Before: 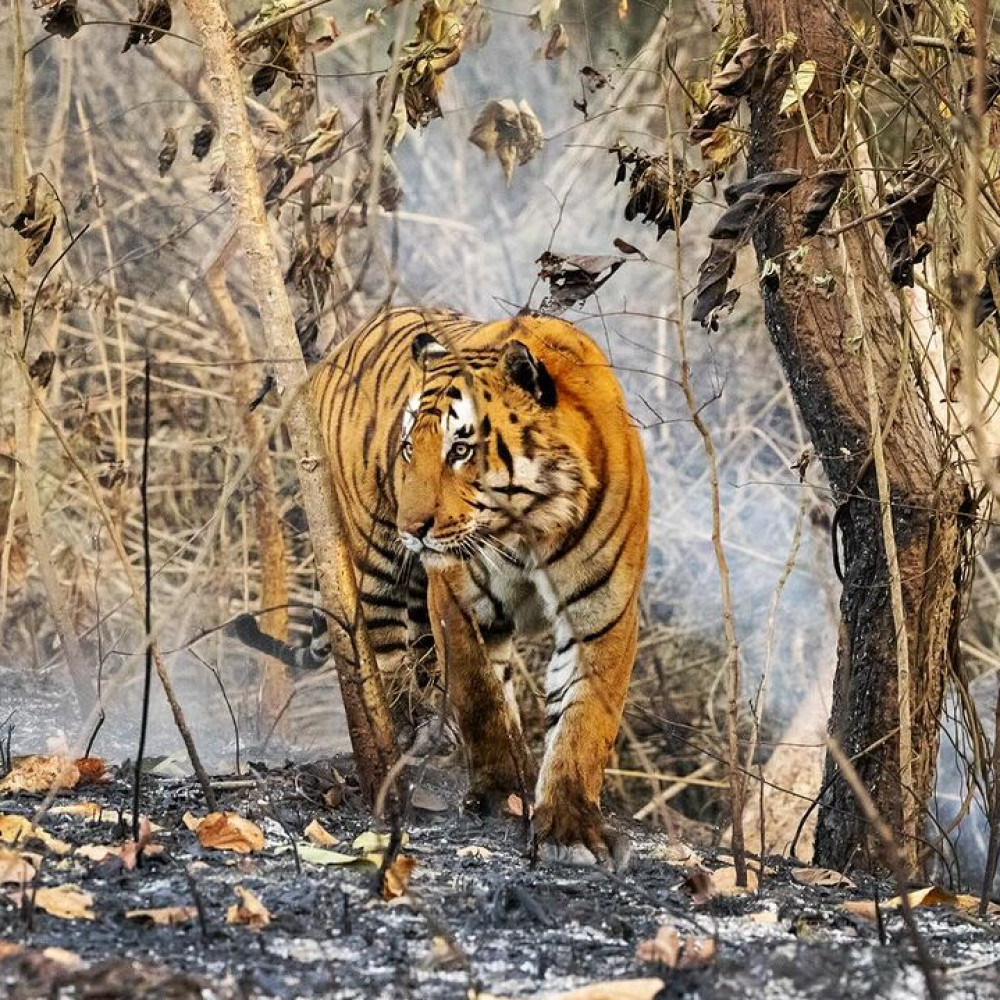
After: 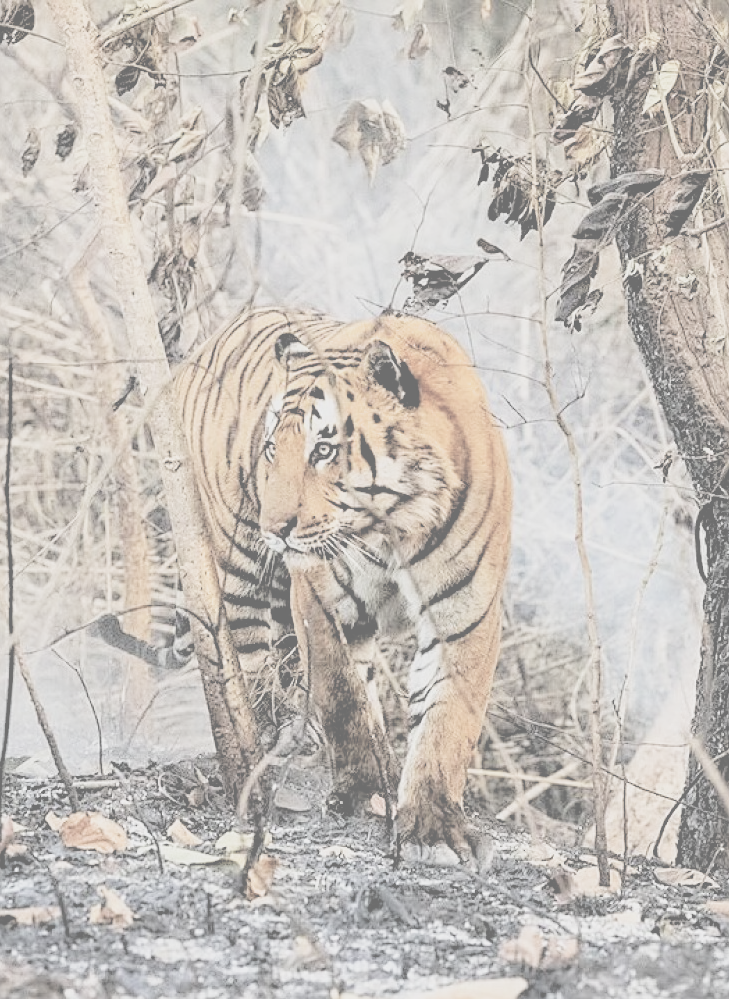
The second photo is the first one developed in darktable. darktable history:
filmic rgb: black relative exposure -8.01 EV, white relative exposure 4.01 EV, hardness 4.16, latitude 50.21%, contrast 1.101
contrast brightness saturation: contrast -0.322, brightness 0.731, saturation -0.795
exposure: black level correction 0.001, exposure 0.499 EV, compensate highlight preservation false
sharpen: amount 0.495
crop: left 13.734%, right 13.301%
local contrast: highlights 106%, shadows 100%, detail 119%, midtone range 0.2
velvia: on, module defaults
